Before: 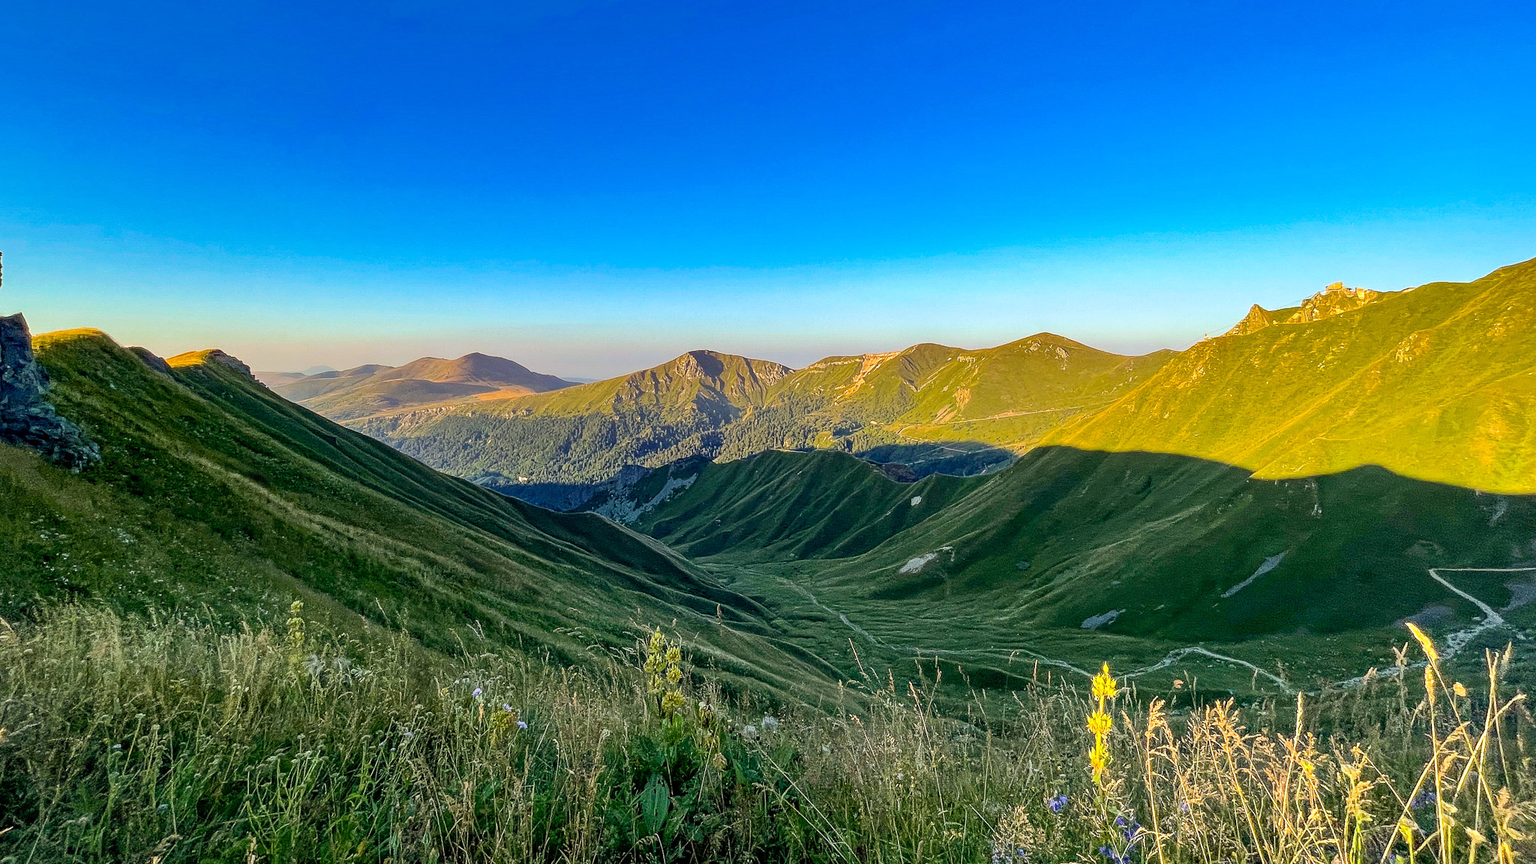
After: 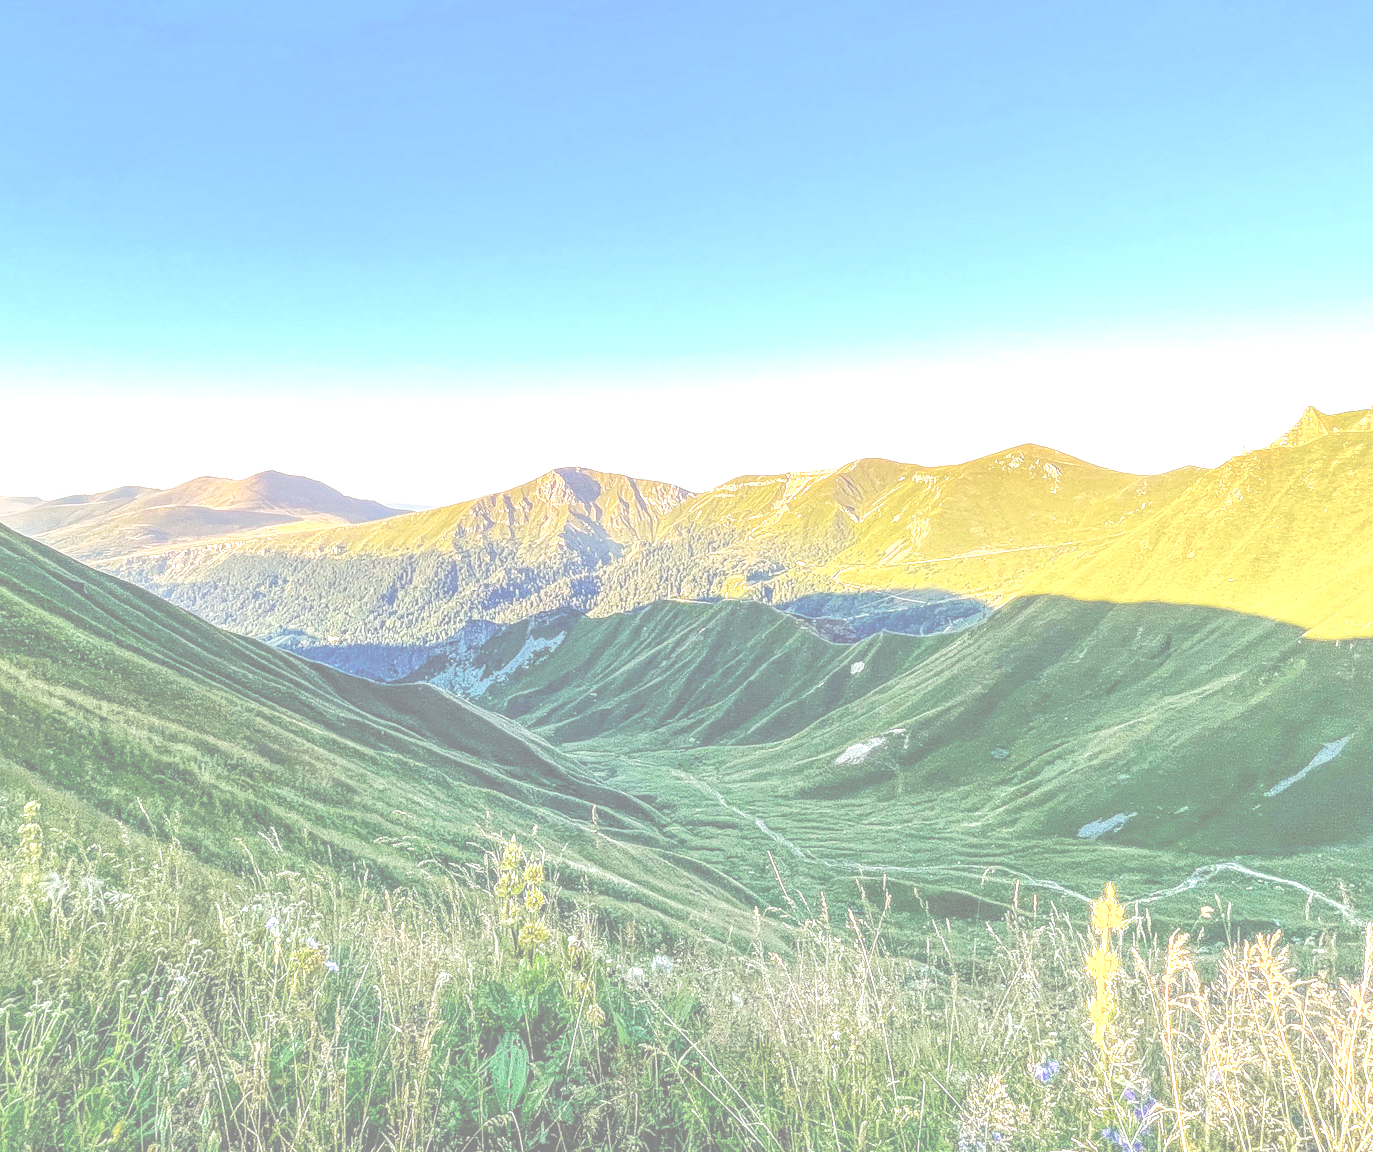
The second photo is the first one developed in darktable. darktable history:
local contrast: highlights 20%, shadows 24%, detail 201%, midtone range 0.2
base curve: curves: ch0 [(0, 0) (0.007, 0.004) (0.027, 0.03) (0.046, 0.07) (0.207, 0.54) (0.442, 0.872) (0.673, 0.972) (1, 1)], preserve colors none
tone curve: curves: ch0 [(0, 0) (0.003, 0.058) (0.011, 0.061) (0.025, 0.065) (0.044, 0.076) (0.069, 0.083) (0.1, 0.09) (0.136, 0.102) (0.177, 0.145) (0.224, 0.196) (0.277, 0.278) (0.335, 0.375) (0.399, 0.486) (0.468, 0.578) (0.543, 0.651) (0.623, 0.717) (0.709, 0.783) (0.801, 0.838) (0.898, 0.91) (1, 1)], color space Lab, independent channels, preserve colors none
exposure: black level correction -0.086, compensate highlight preservation false
crop and rotate: left 17.808%, right 15.129%
